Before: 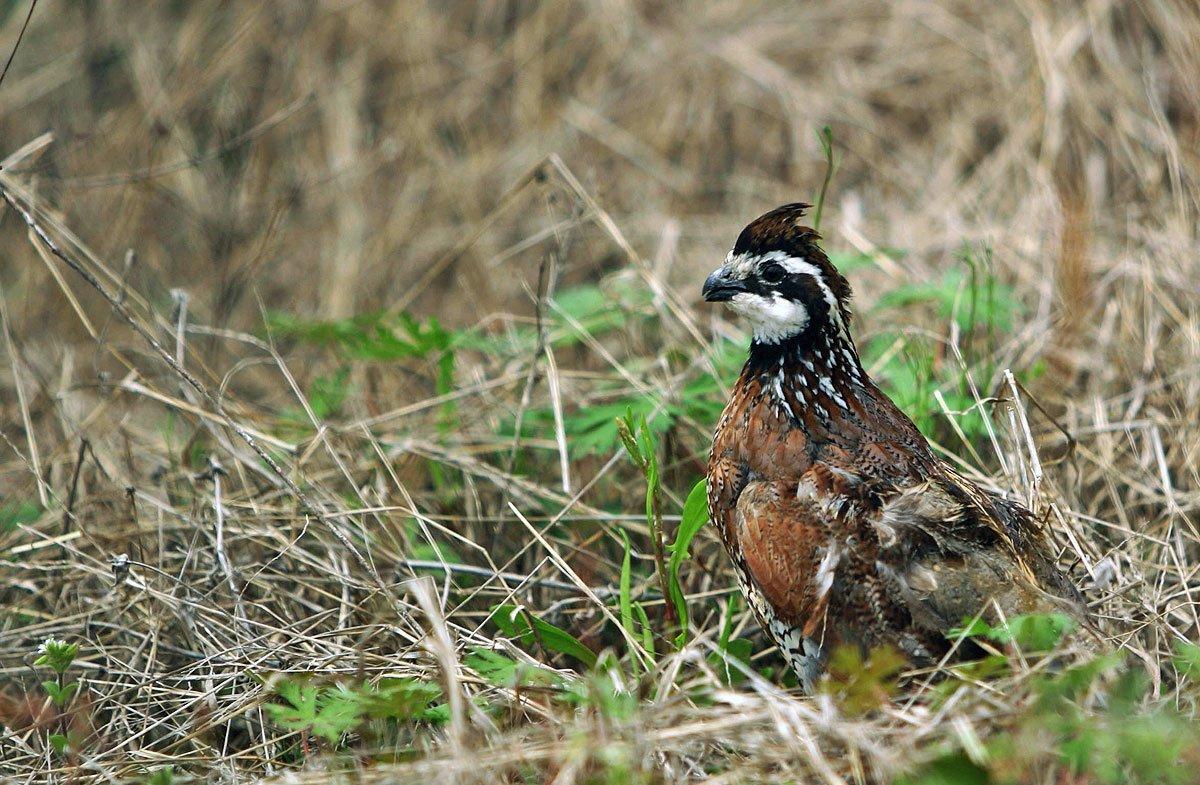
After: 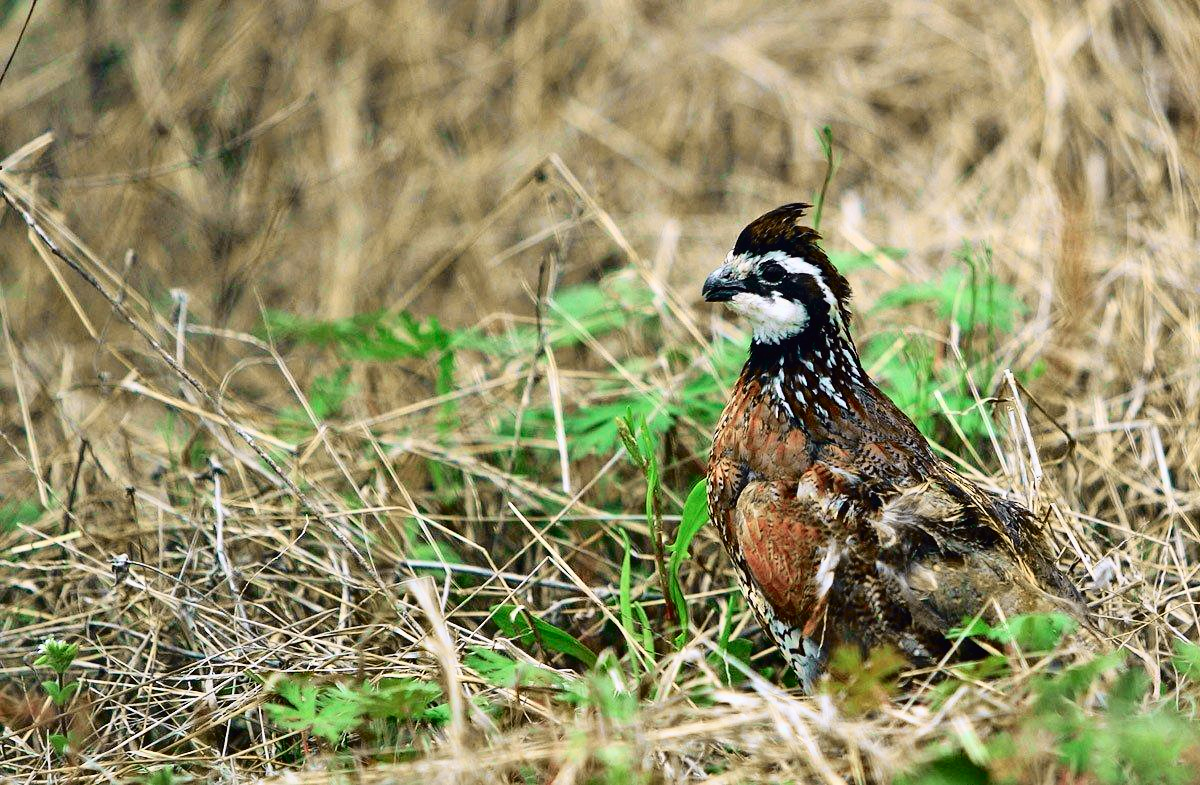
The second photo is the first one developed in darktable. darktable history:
tone curve: curves: ch0 [(0, 0.011) (0.053, 0.026) (0.174, 0.115) (0.398, 0.444) (0.673, 0.775) (0.829, 0.906) (0.991, 0.981)]; ch1 [(0, 0) (0.276, 0.206) (0.409, 0.383) (0.473, 0.458) (0.492, 0.501) (0.512, 0.513) (0.54, 0.543) (0.585, 0.617) (0.659, 0.686) (0.78, 0.8) (1, 1)]; ch2 [(0, 0) (0.438, 0.449) (0.473, 0.469) (0.503, 0.5) (0.523, 0.534) (0.562, 0.594) (0.612, 0.635) (0.695, 0.713) (1, 1)], color space Lab, independent channels, preserve colors none
